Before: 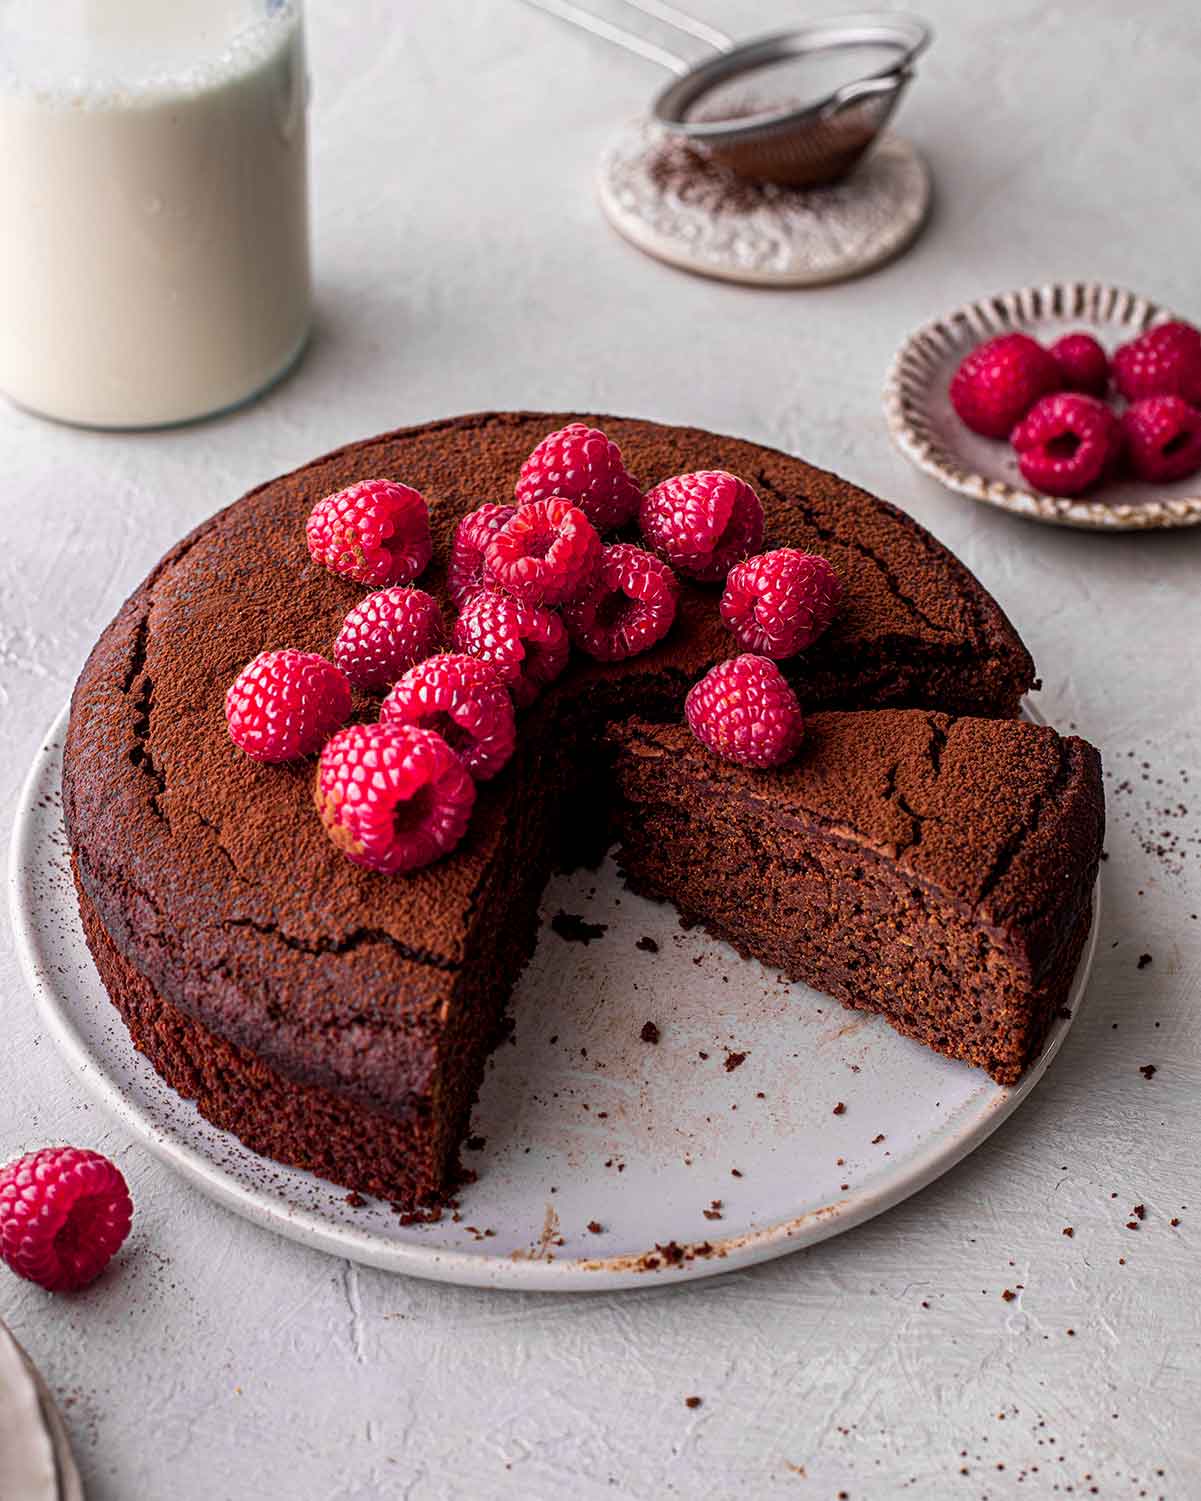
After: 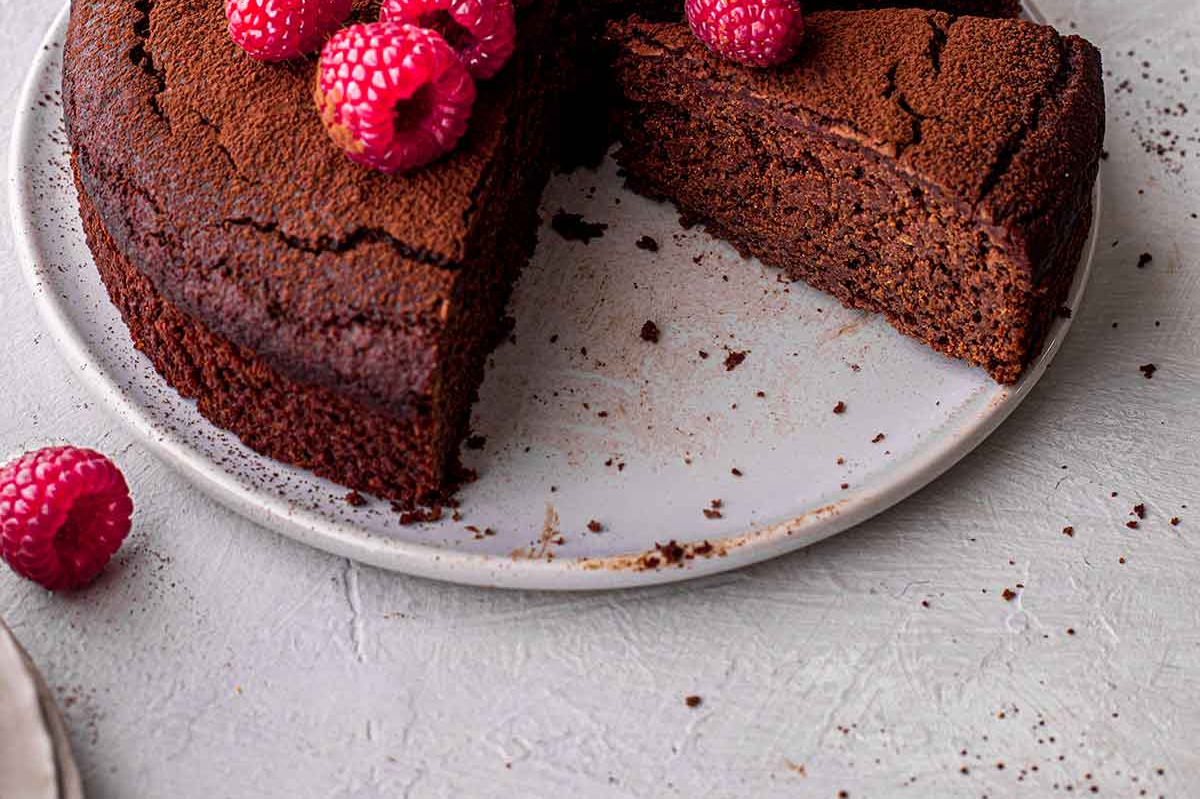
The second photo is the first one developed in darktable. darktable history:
crop and rotate: top 46.723%, right 0.077%
